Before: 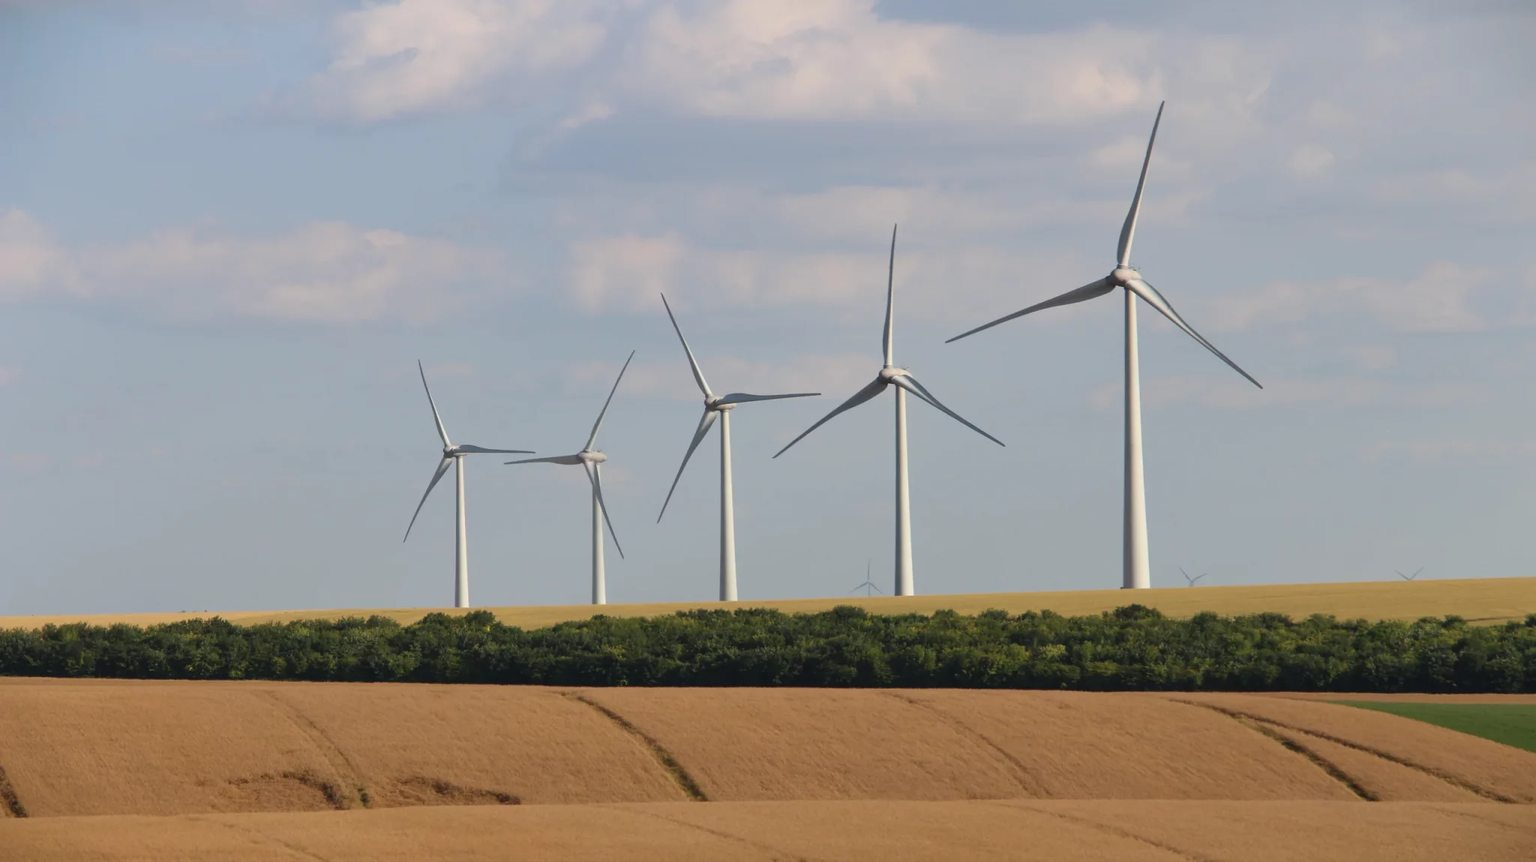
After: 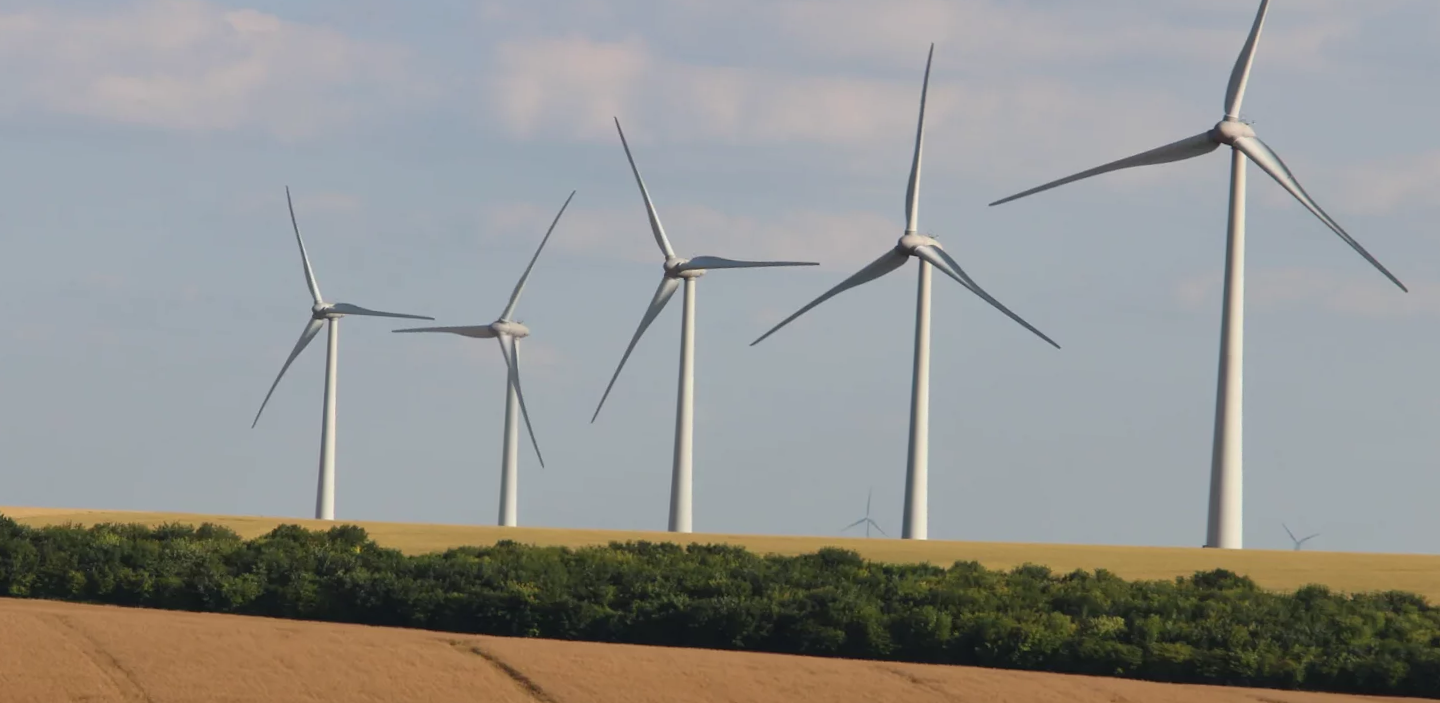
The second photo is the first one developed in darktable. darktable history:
crop and rotate: angle -3.44°, left 9.788%, top 20.372%, right 12.504%, bottom 12.028%
